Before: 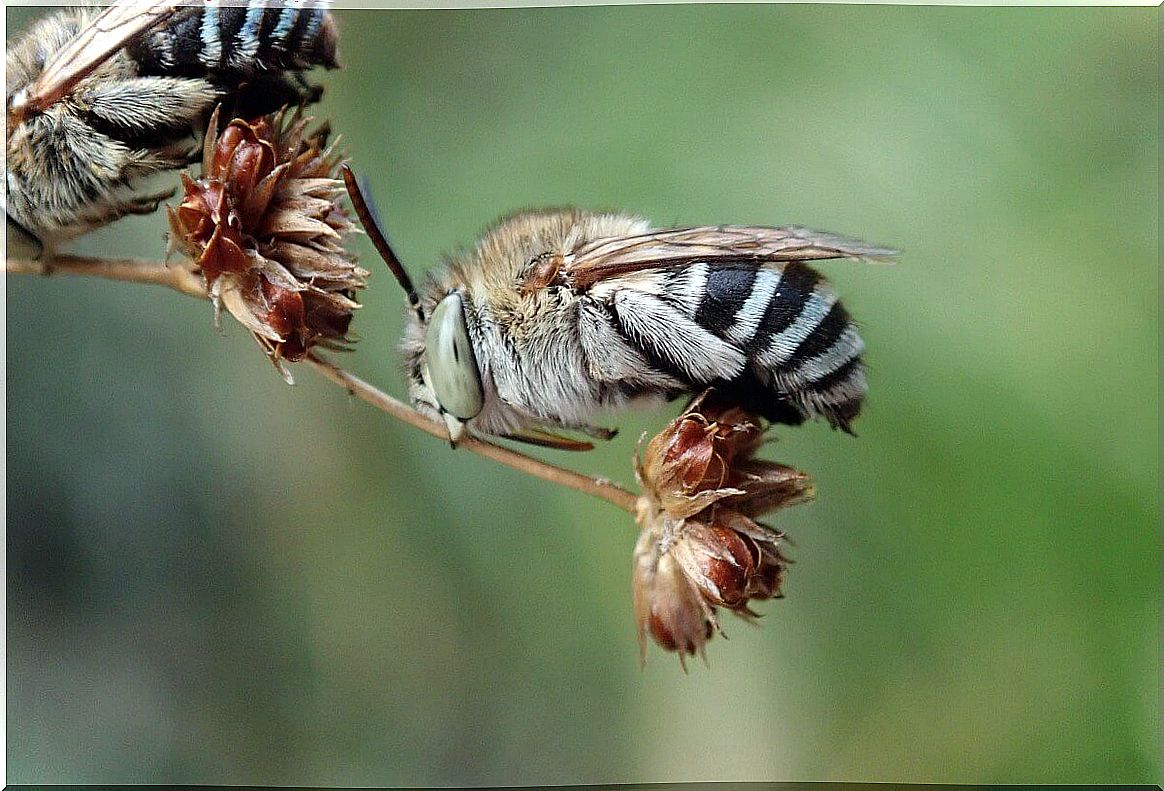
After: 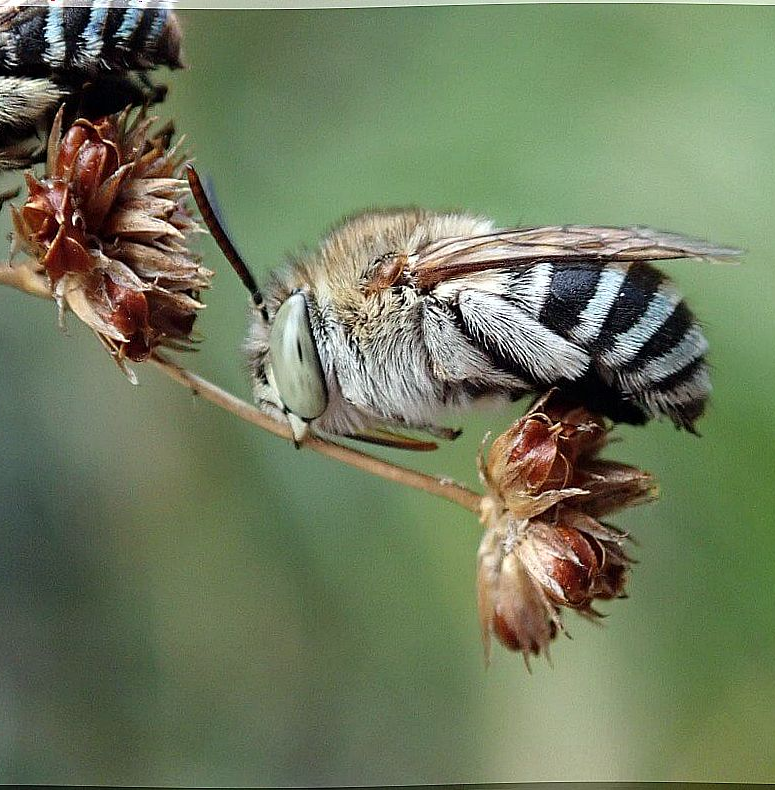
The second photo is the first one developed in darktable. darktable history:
crop and rotate: left 13.409%, right 19.924%
tone equalizer: on, module defaults
